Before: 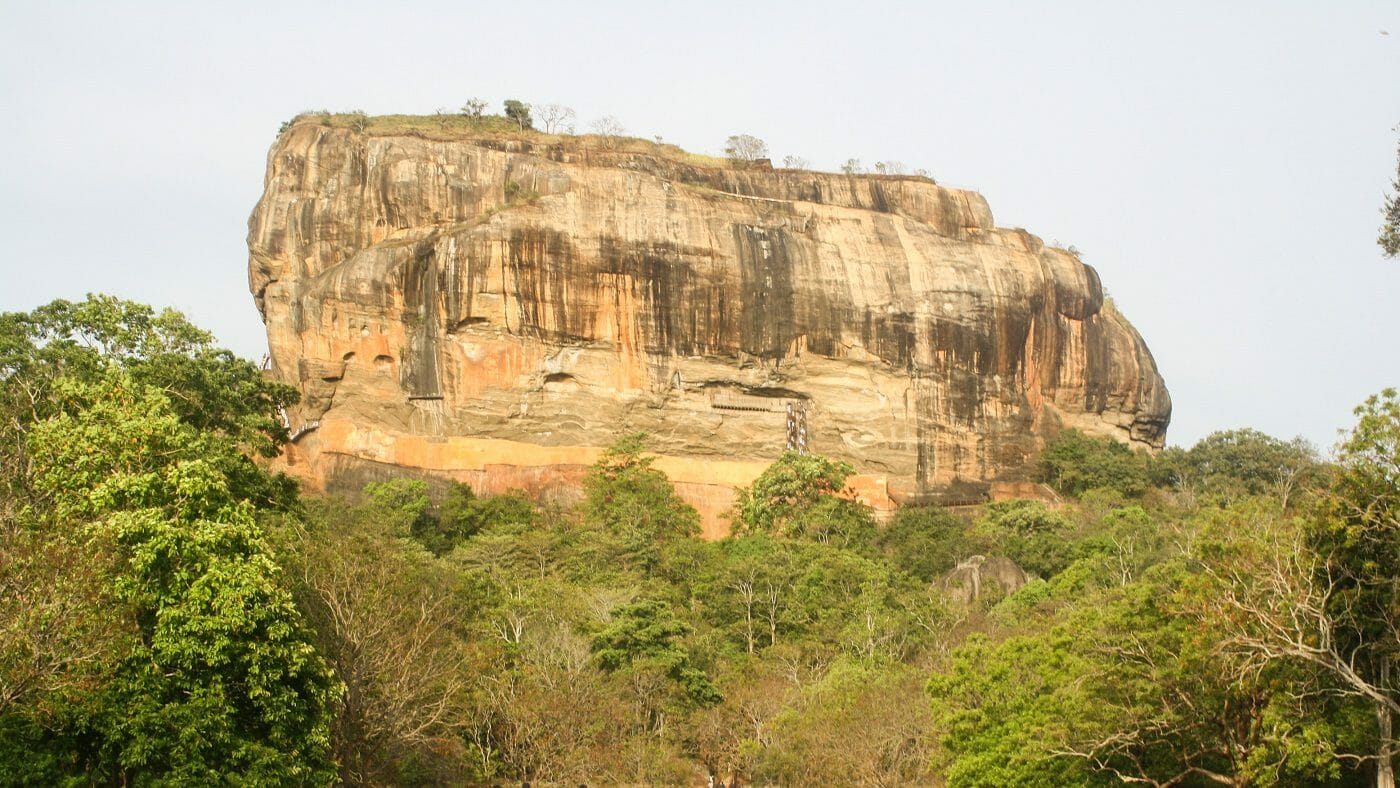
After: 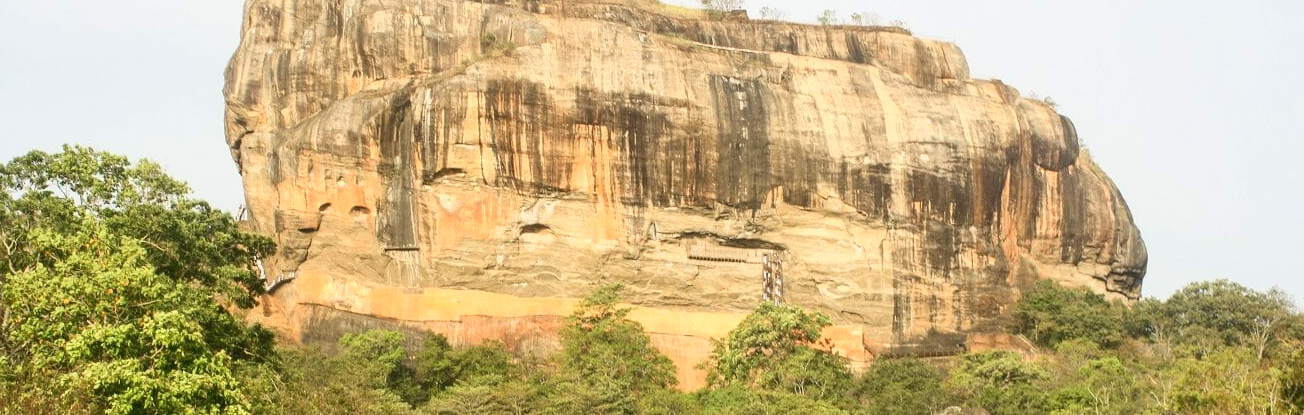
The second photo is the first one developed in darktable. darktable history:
contrast brightness saturation: contrast 0.151, brightness 0.05
crop: left 1.752%, top 19.021%, right 5.077%, bottom 28.302%
